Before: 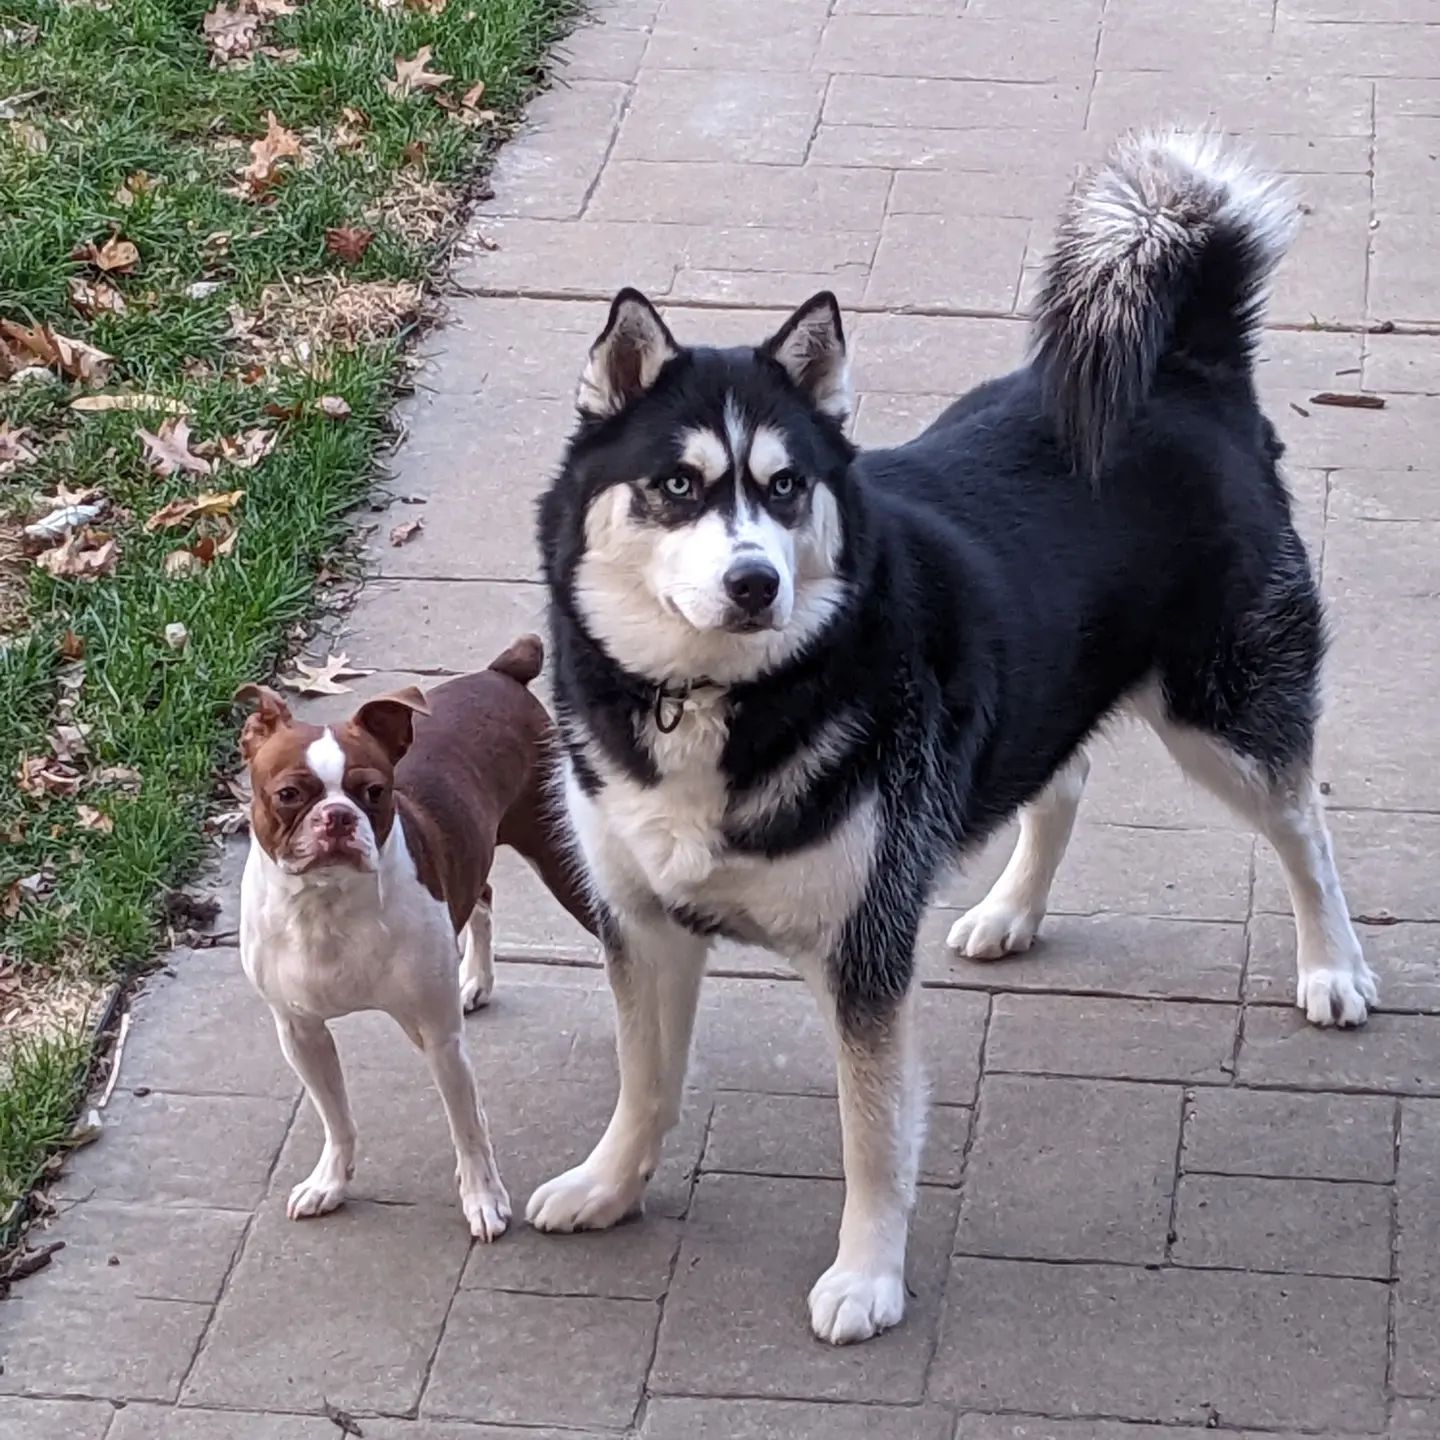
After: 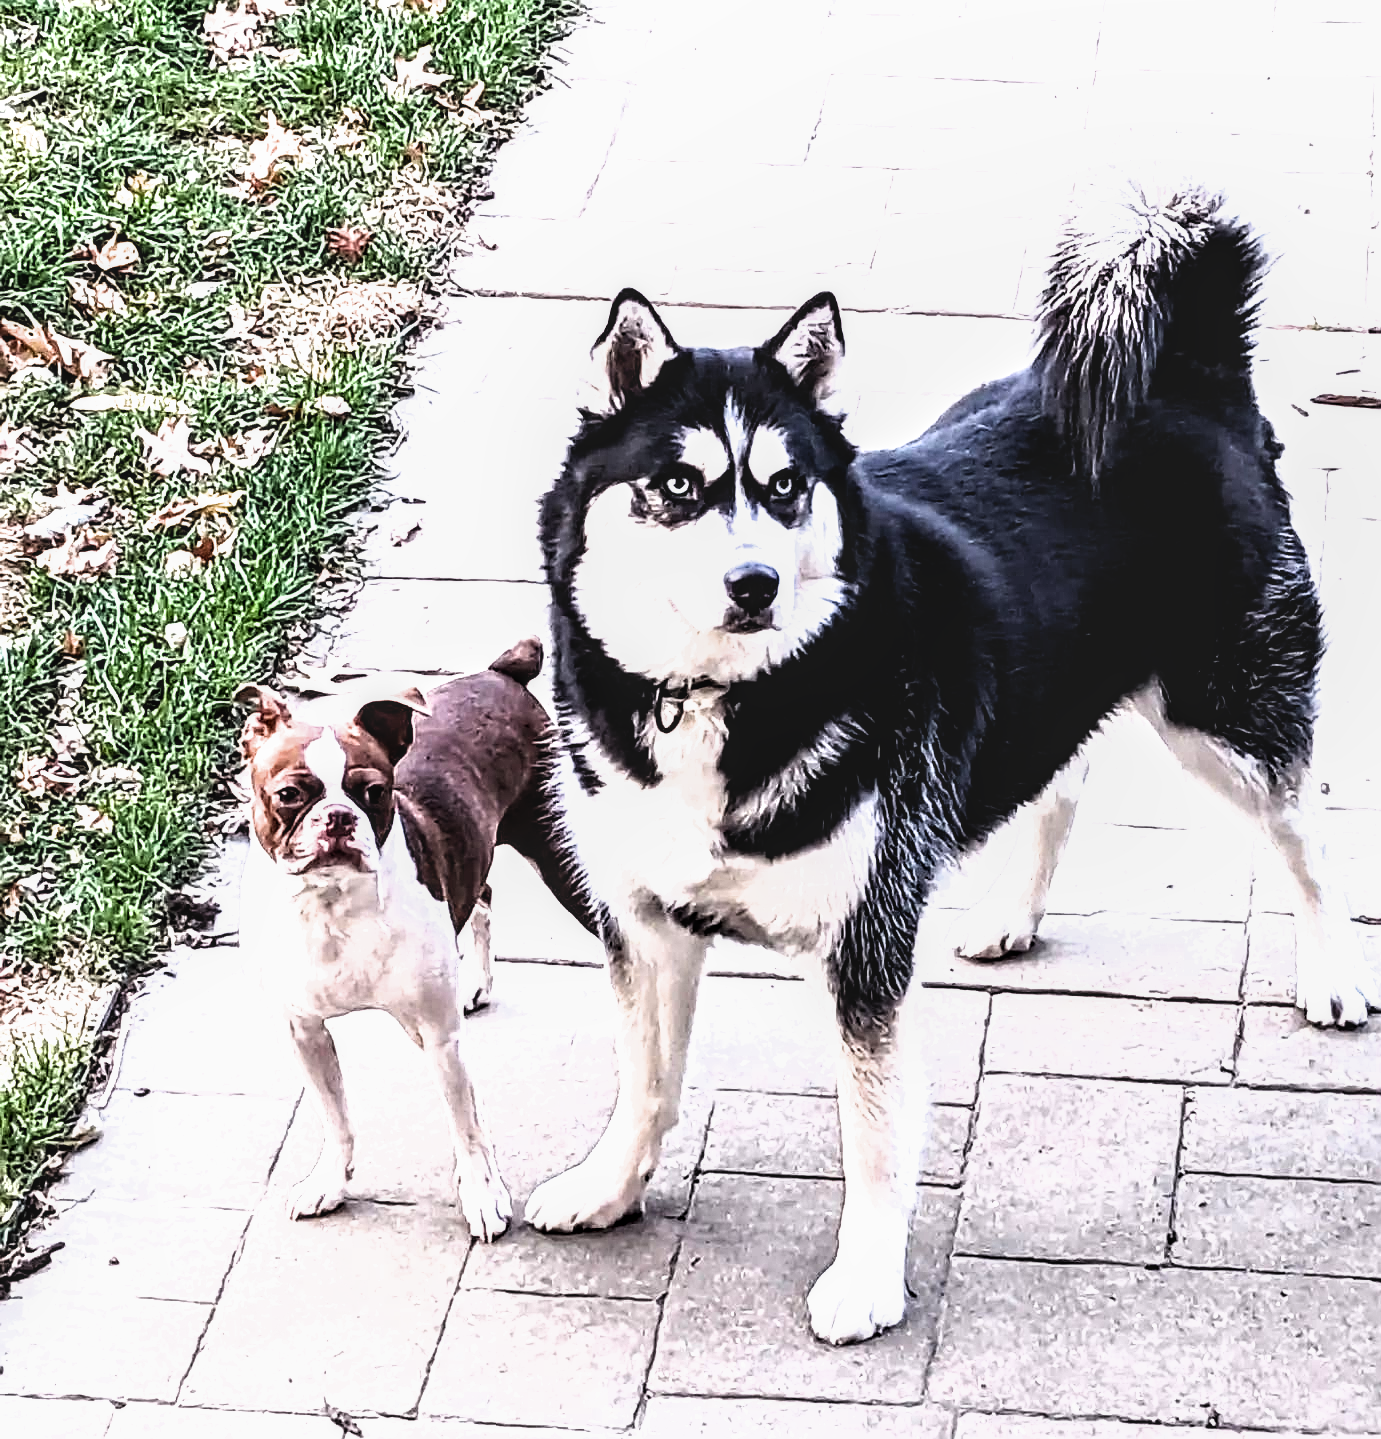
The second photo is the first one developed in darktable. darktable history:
crop: right 4.04%, bottom 0.016%
exposure: black level correction 0, exposure 0.95 EV, compensate highlight preservation false
contrast brightness saturation: contrast 0.026, brightness -0.041
filmic rgb: black relative exposure -8.28 EV, white relative exposure 2.25 EV, hardness 7.1, latitude 85.72%, contrast 1.68, highlights saturation mix -3.91%, shadows ↔ highlights balance -3.07%
local contrast: on, module defaults
tone equalizer: -8 EV -0.439 EV, -7 EV -0.421 EV, -6 EV -0.369 EV, -5 EV -0.247 EV, -3 EV 0.216 EV, -2 EV 0.35 EV, -1 EV 0.372 EV, +0 EV 0.425 EV, edges refinement/feathering 500, mask exposure compensation -1.57 EV, preserve details no
sharpen: on, module defaults
